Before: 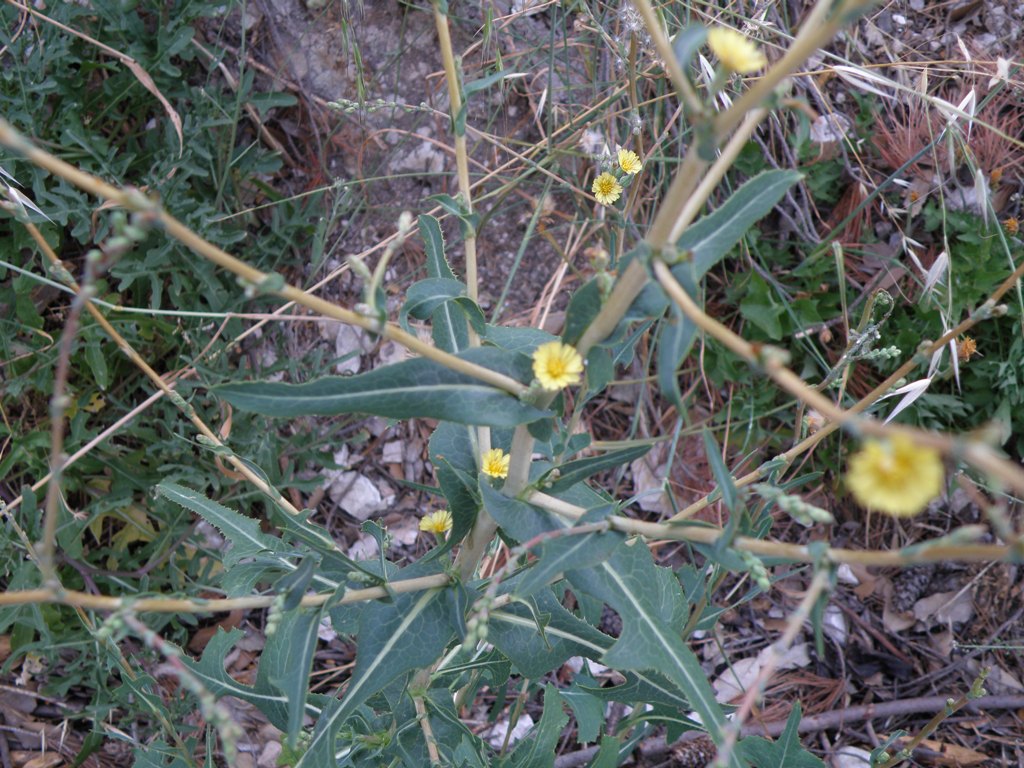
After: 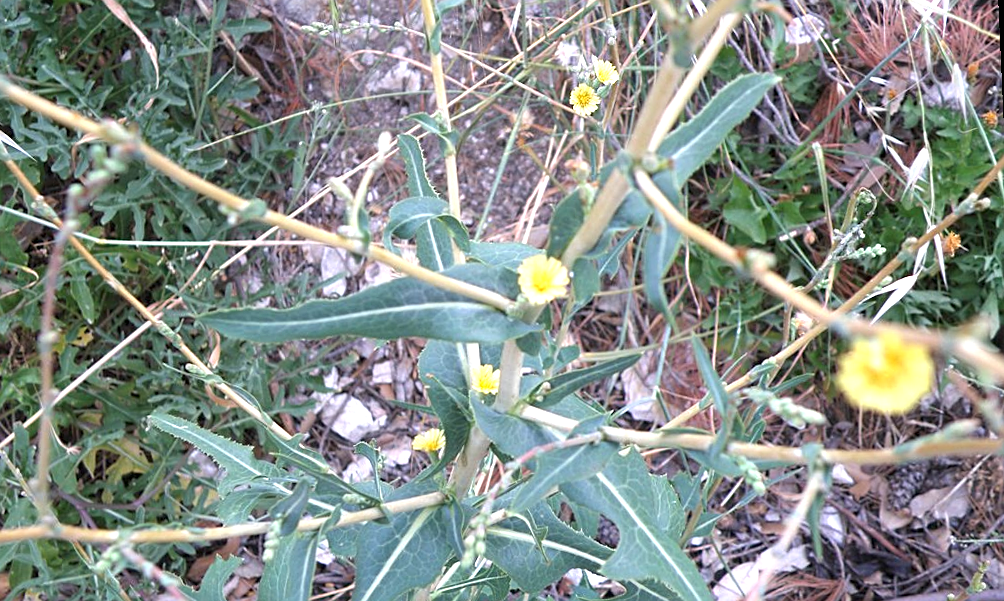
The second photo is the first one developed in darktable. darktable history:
sharpen: on, module defaults
rotate and perspective: rotation -2.56°, automatic cropping off
exposure: black level correction 0, exposure 1.1 EV, compensate exposure bias true, compensate highlight preservation false
crop and rotate: left 2.991%, top 13.302%, right 1.981%, bottom 12.636%
